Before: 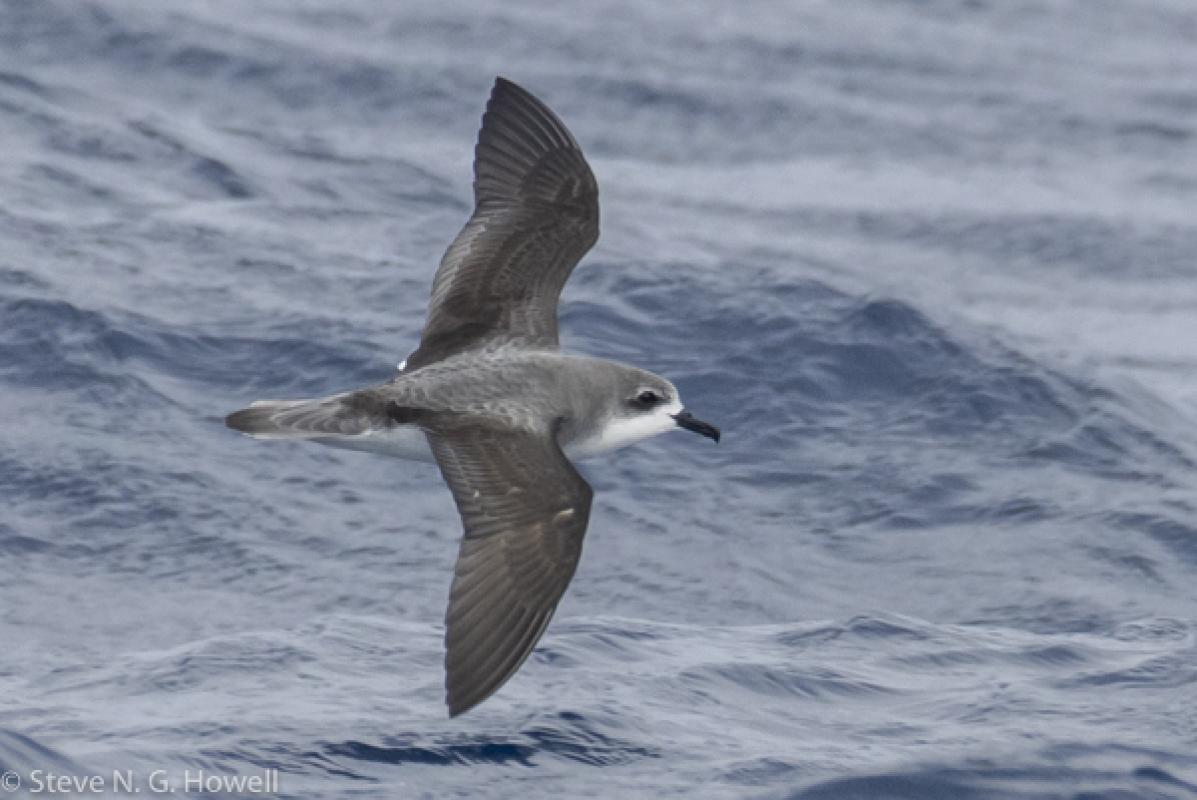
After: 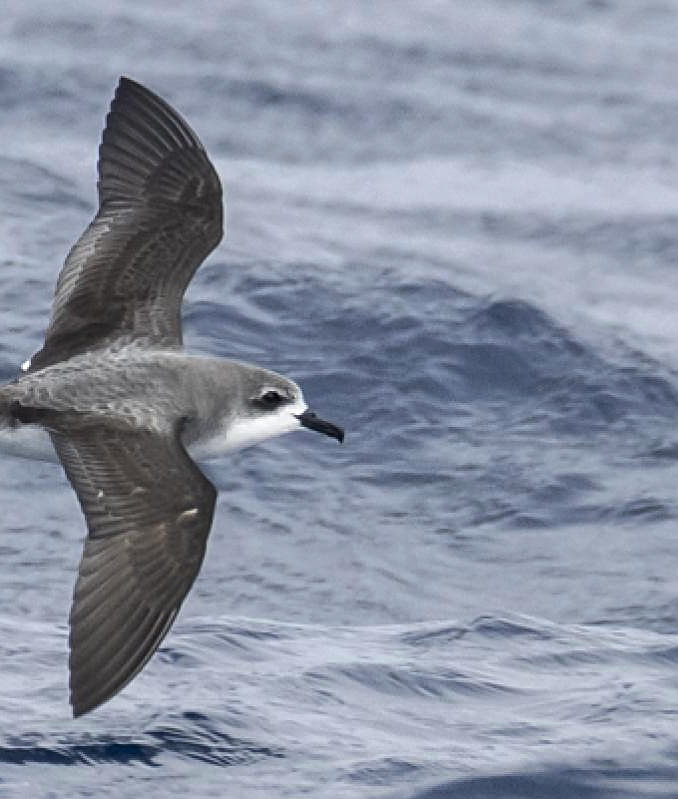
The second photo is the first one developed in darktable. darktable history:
crop: left 31.458%, top 0%, right 11.876%
tone equalizer: -8 EV -0.417 EV, -7 EV -0.389 EV, -6 EV -0.333 EV, -5 EV -0.222 EV, -3 EV 0.222 EV, -2 EV 0.333 EV, -1 EV 0.389 EV, +0 EV 0.417 EV, edges refinement/feathering 500, mask exposure compensation -1.57 EV, preserve details no
sharpen: on, module defaults
